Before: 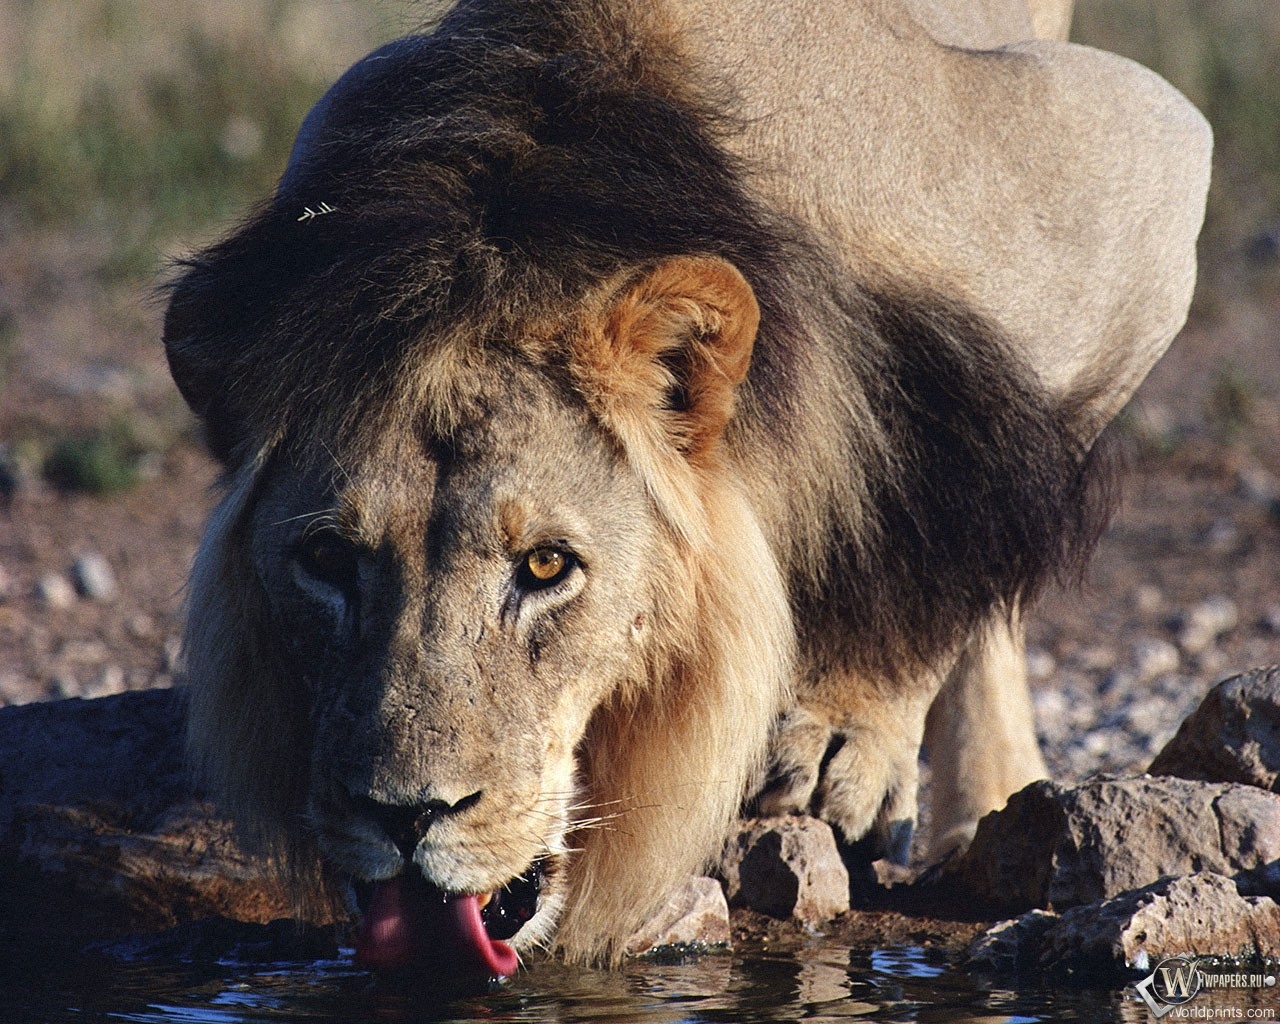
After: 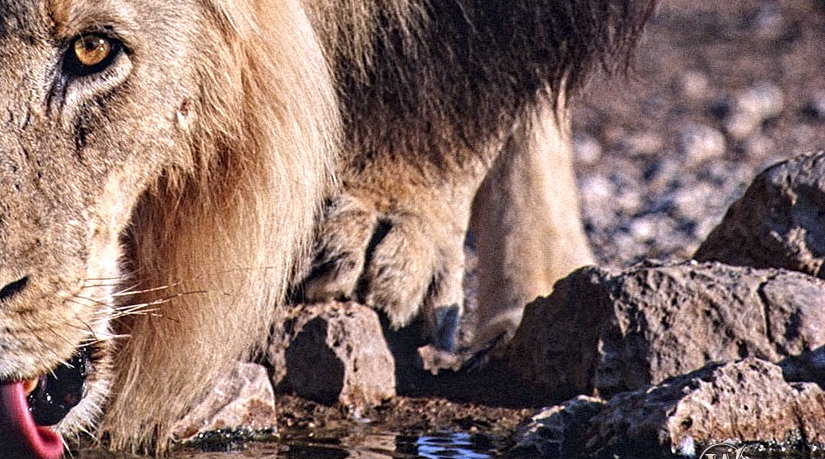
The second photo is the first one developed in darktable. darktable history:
crop and rotate: left 35.509%, top 50.238%, bottom 4.934%
local contrast: on, module defaults
white balance: red 1.05, blue 1.072
contrast equalizer: y [[0.5, 0.501, 0.525, 0.597, 0.58, 0.514], [0.5 ×6], [0.5 ×6], [0 ×6], [0 ×6]]
